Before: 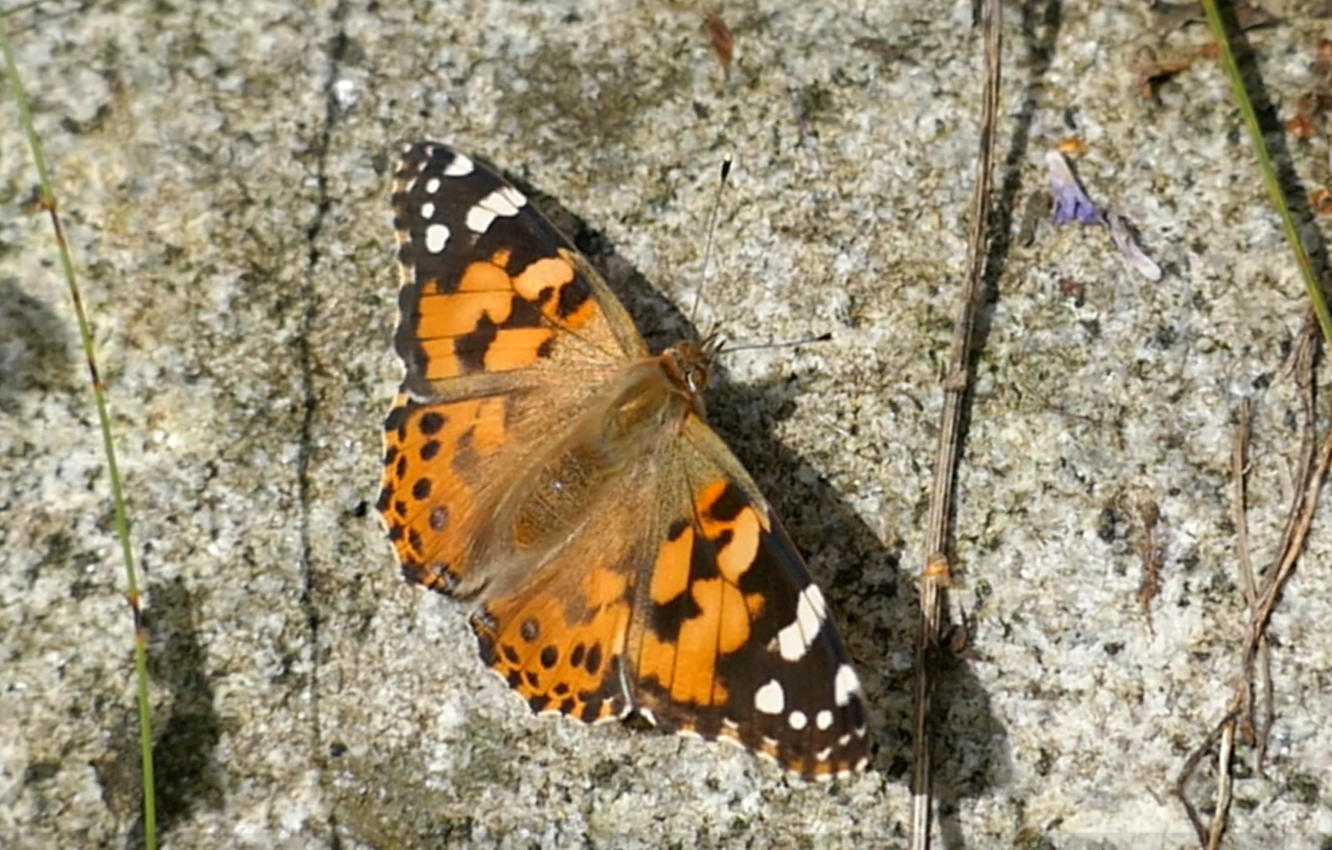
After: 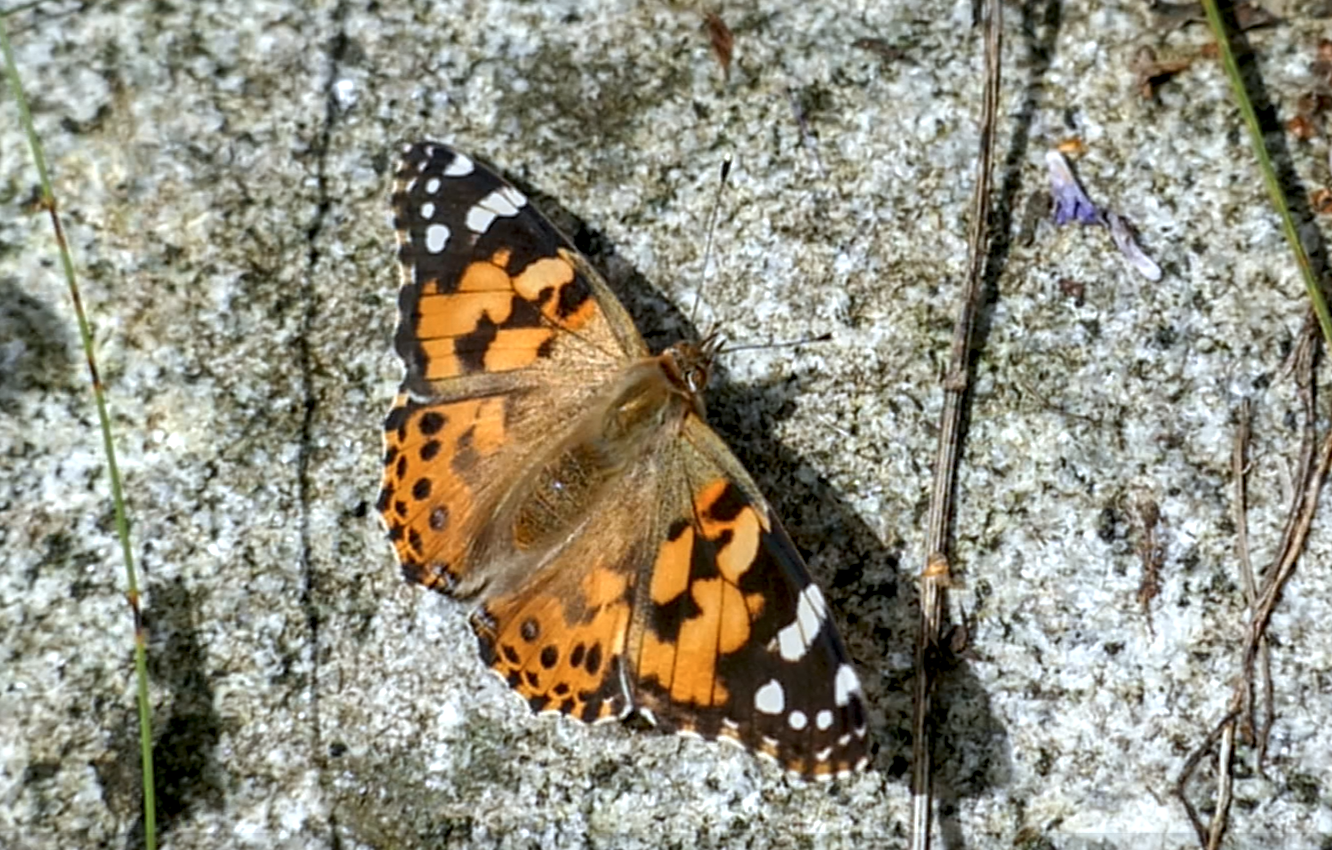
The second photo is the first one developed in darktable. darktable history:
local contrast: detail 150%
color calibration: x 0.367, y 0.376, temperature 4372.25 K
